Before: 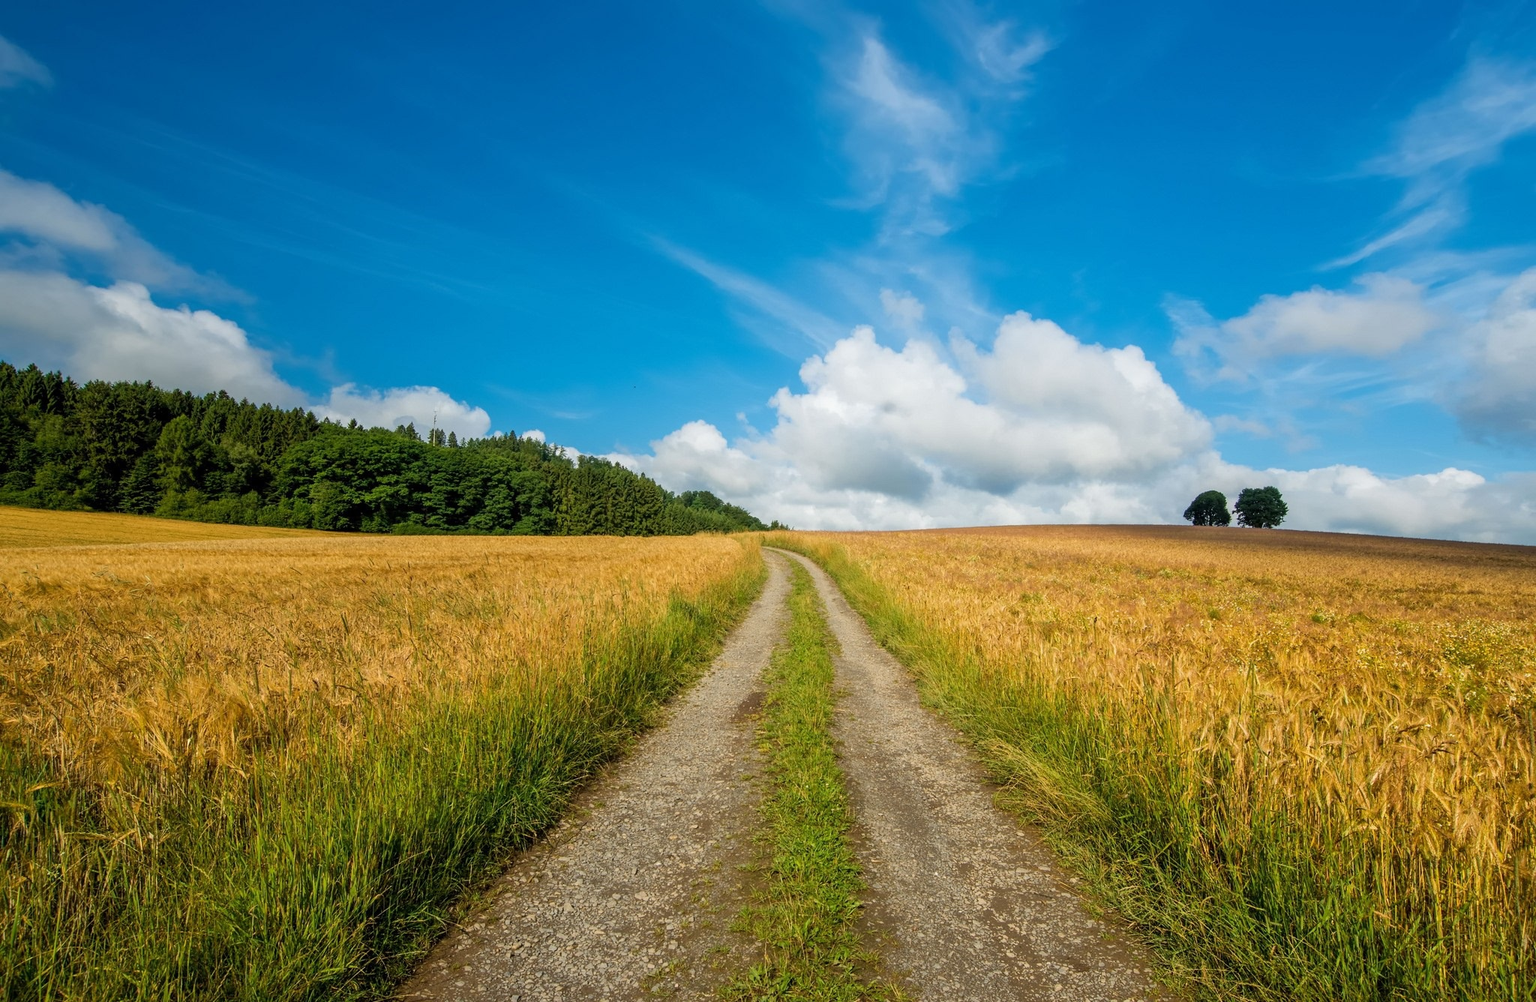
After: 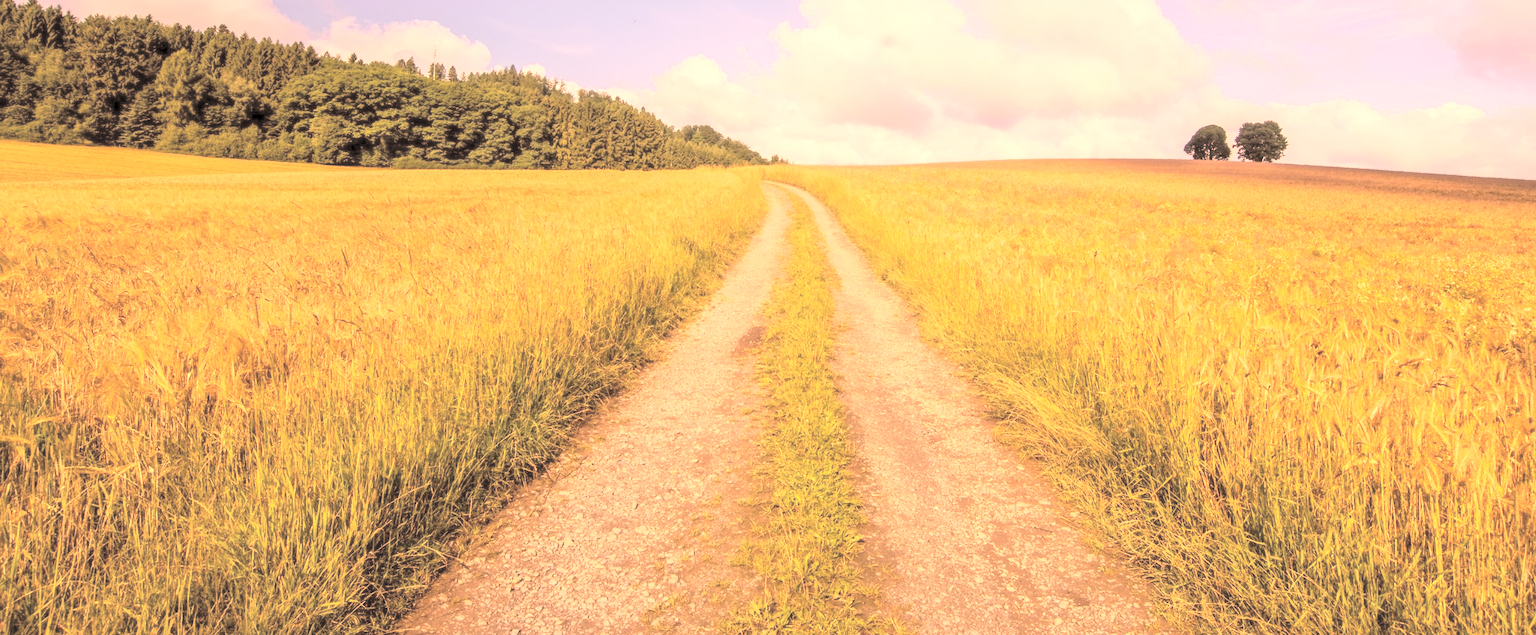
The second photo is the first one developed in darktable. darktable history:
exposure: exposure 0.202 EV, compensate highlight preservation false
local contrast: on, module defaults
tone equalizer: -8 EV -0.78 EV, -7 EV -0.674 EV, -6 EV -0.607 EV, -5 EV -0.362 EV, -3 EV 0.367 EV, -2 EV 0.6 EV, -1 EV 0.681 EV, +0 EV 0.774 EV, edges refinement/feathering 500, mask exposure compensation -1.57 EV, preserve details no
crop and rotate: top 36.562%
color correction: highlights a* 39.98, highlights b* 39.83, saturation 0.693
contrast brightness saturation: brightness 0.984
contrast equalizer: octaves 7, y [[0.5 ×4, 0.467, 0.376], [0.5 ×6], [0.5 ×6], [0 ×6], [0 ×6]]
